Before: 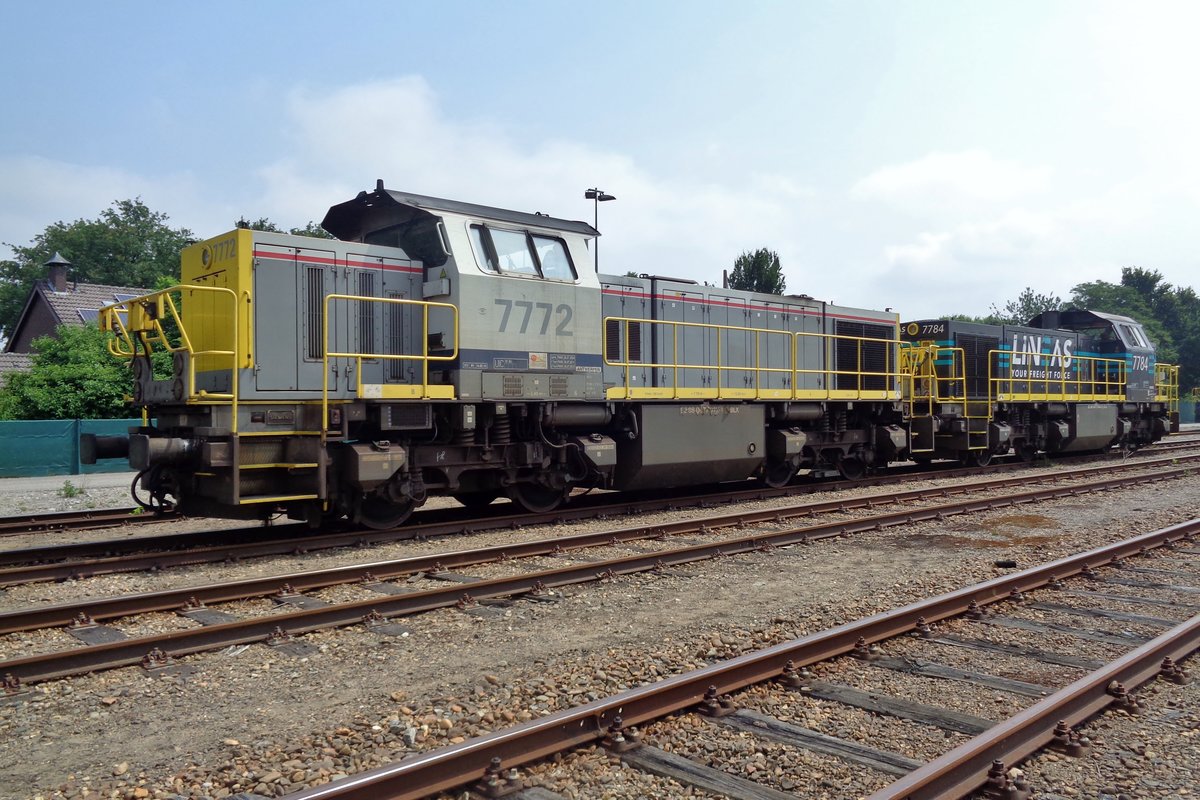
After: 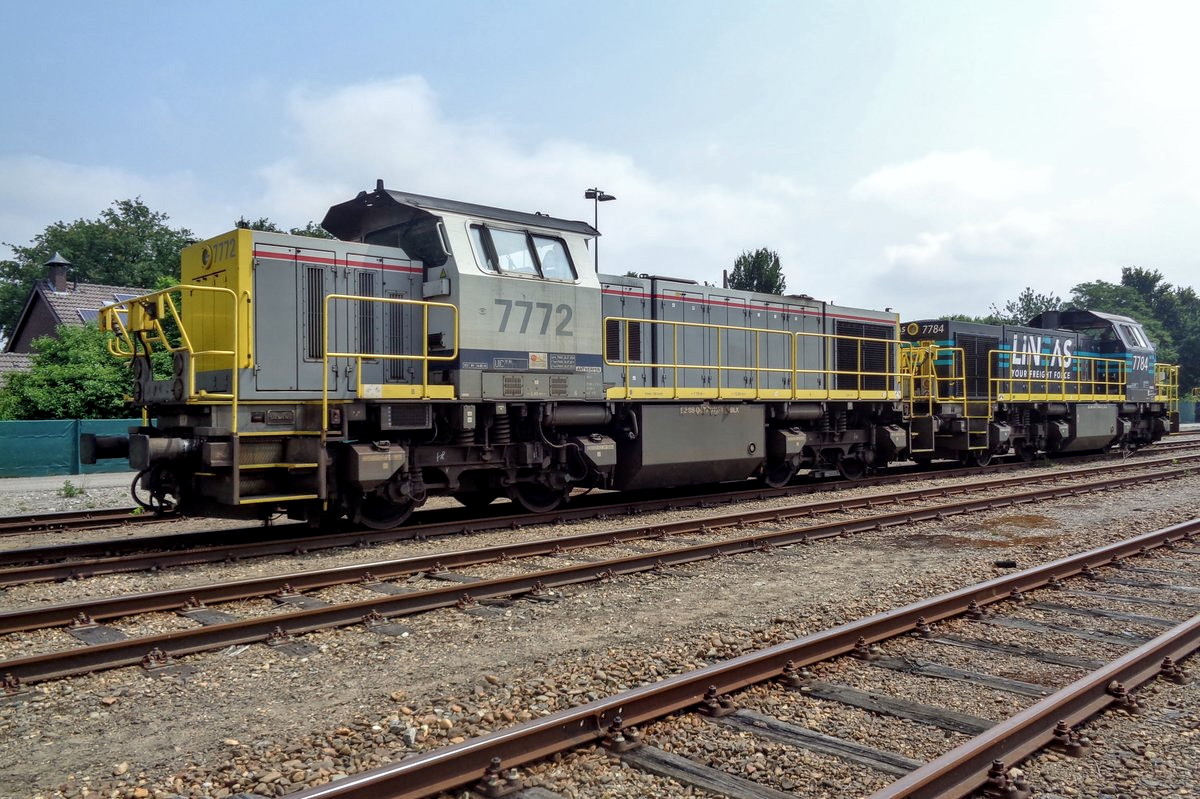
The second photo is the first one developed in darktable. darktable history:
local contrast: detail 130%
crop: bottom 0.071%
